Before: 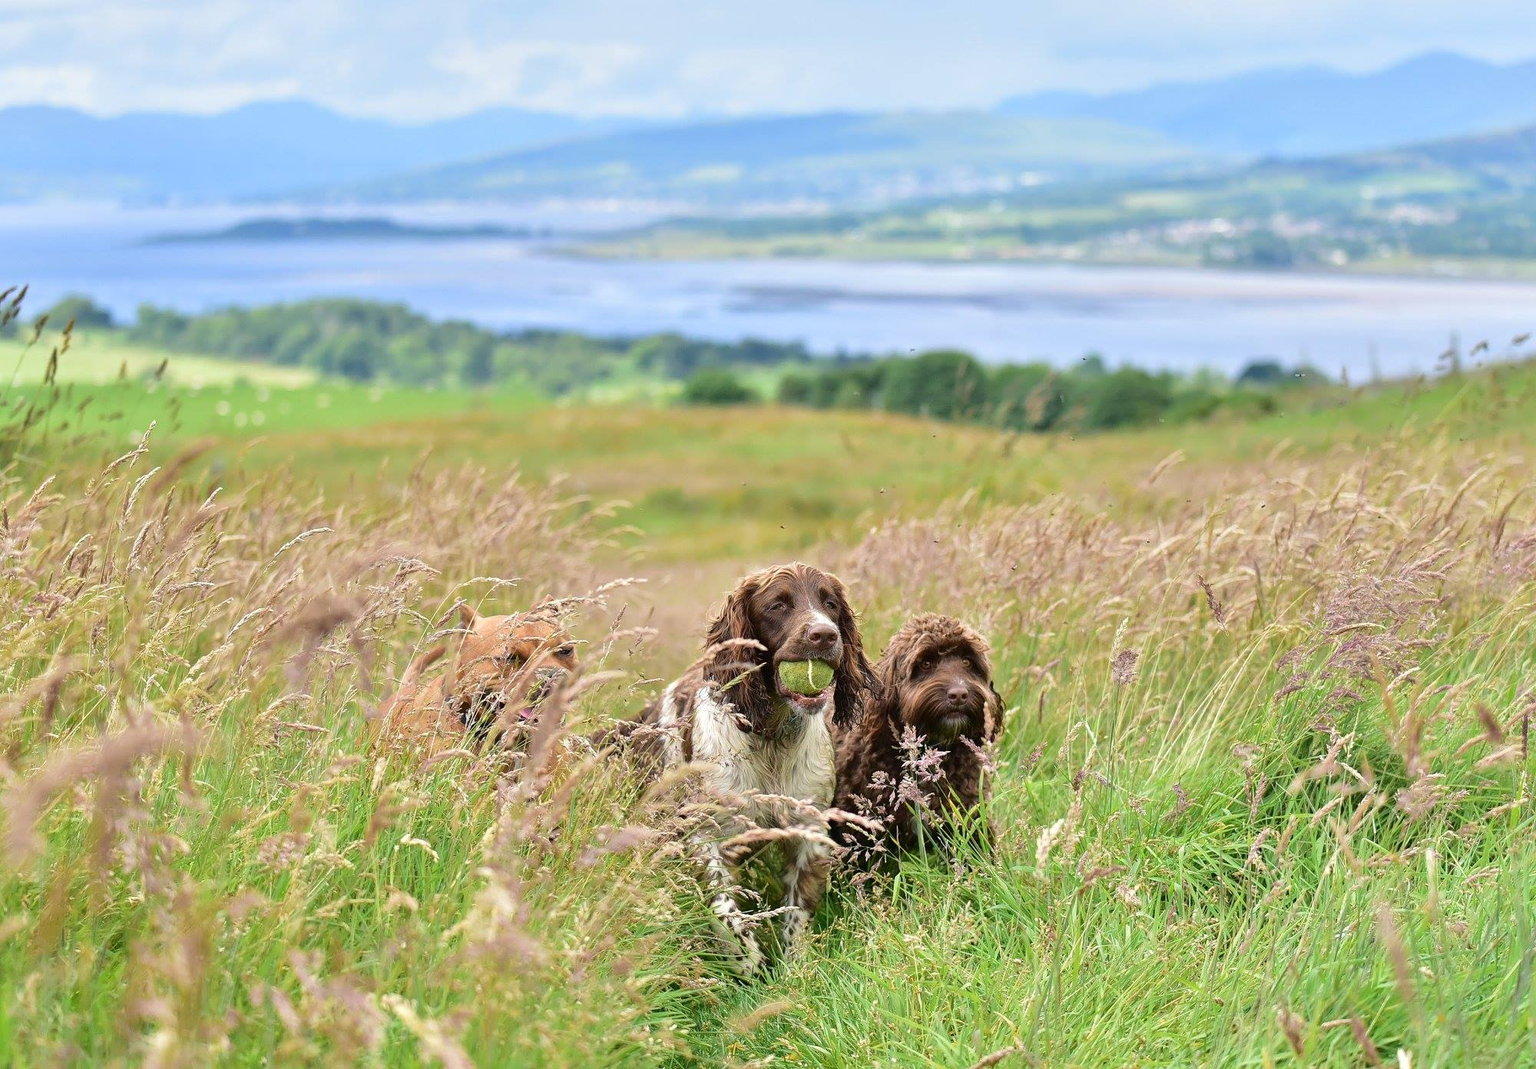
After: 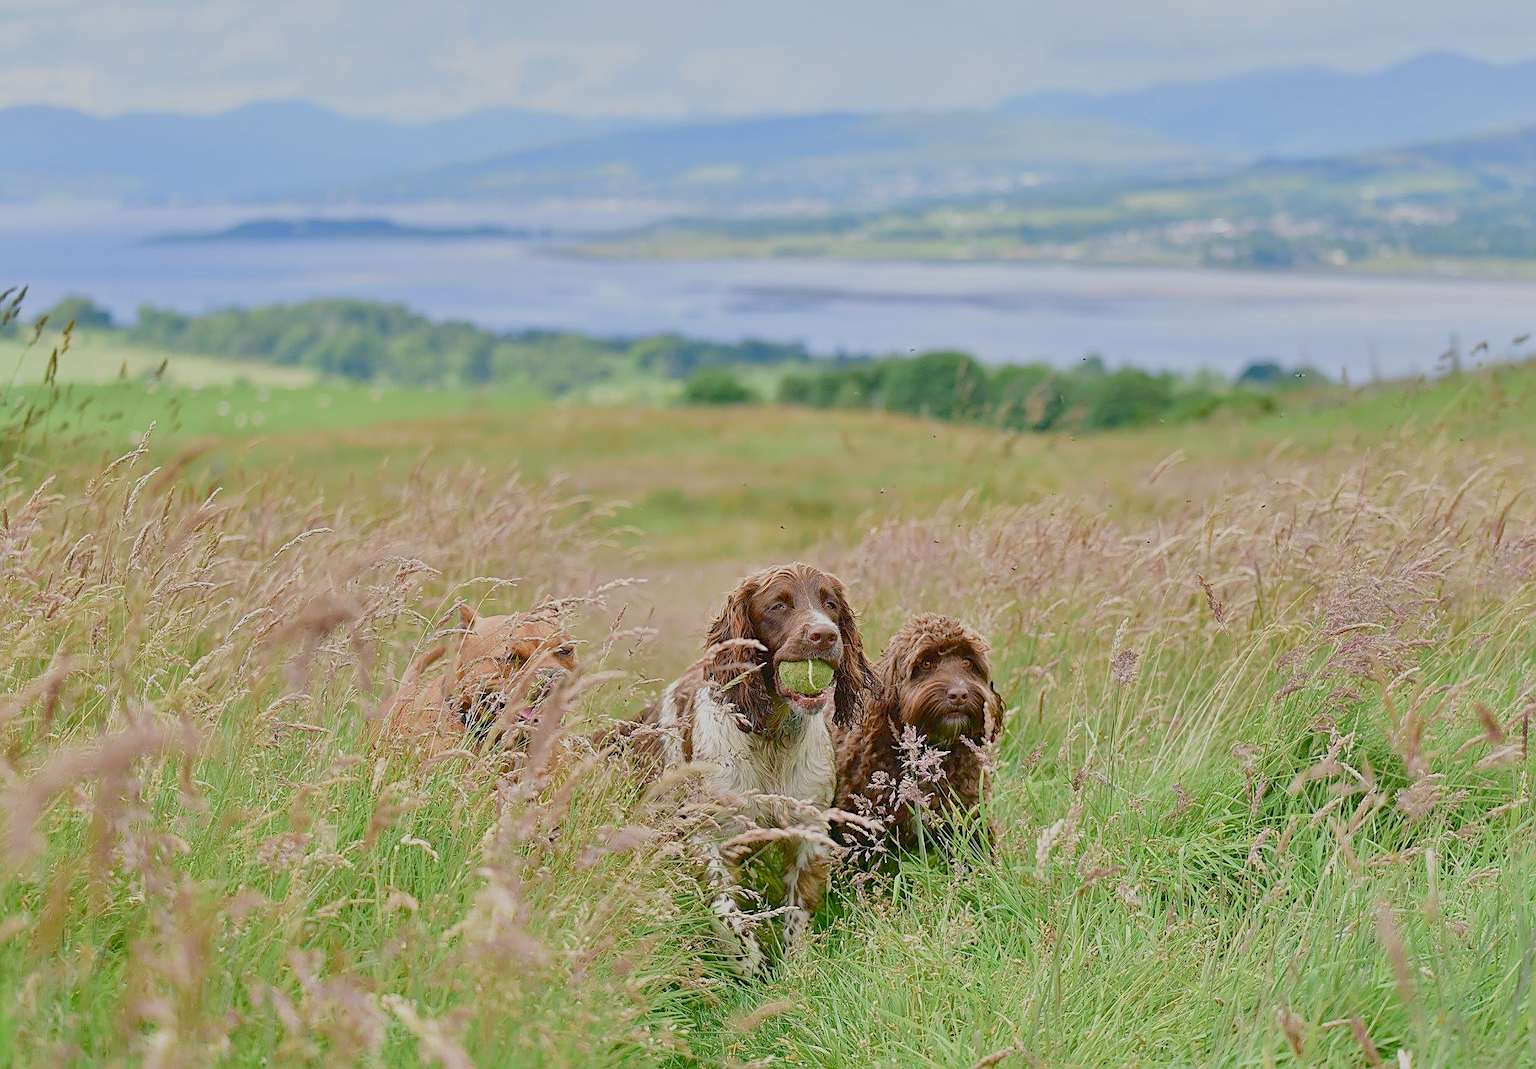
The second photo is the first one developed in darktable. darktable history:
color balance rgb: shadows lift › chroma 1%, shadows lift › hue 113°, highlights gain › chroma 0.2%, highlights gain › hue 333°, perceptual saturation grading › global saturation 20%, perceptual saturation grading › highlights -50%, perceptual saturation grading › shadows 25%, contrast -30%
sharpen: on, module defaults
